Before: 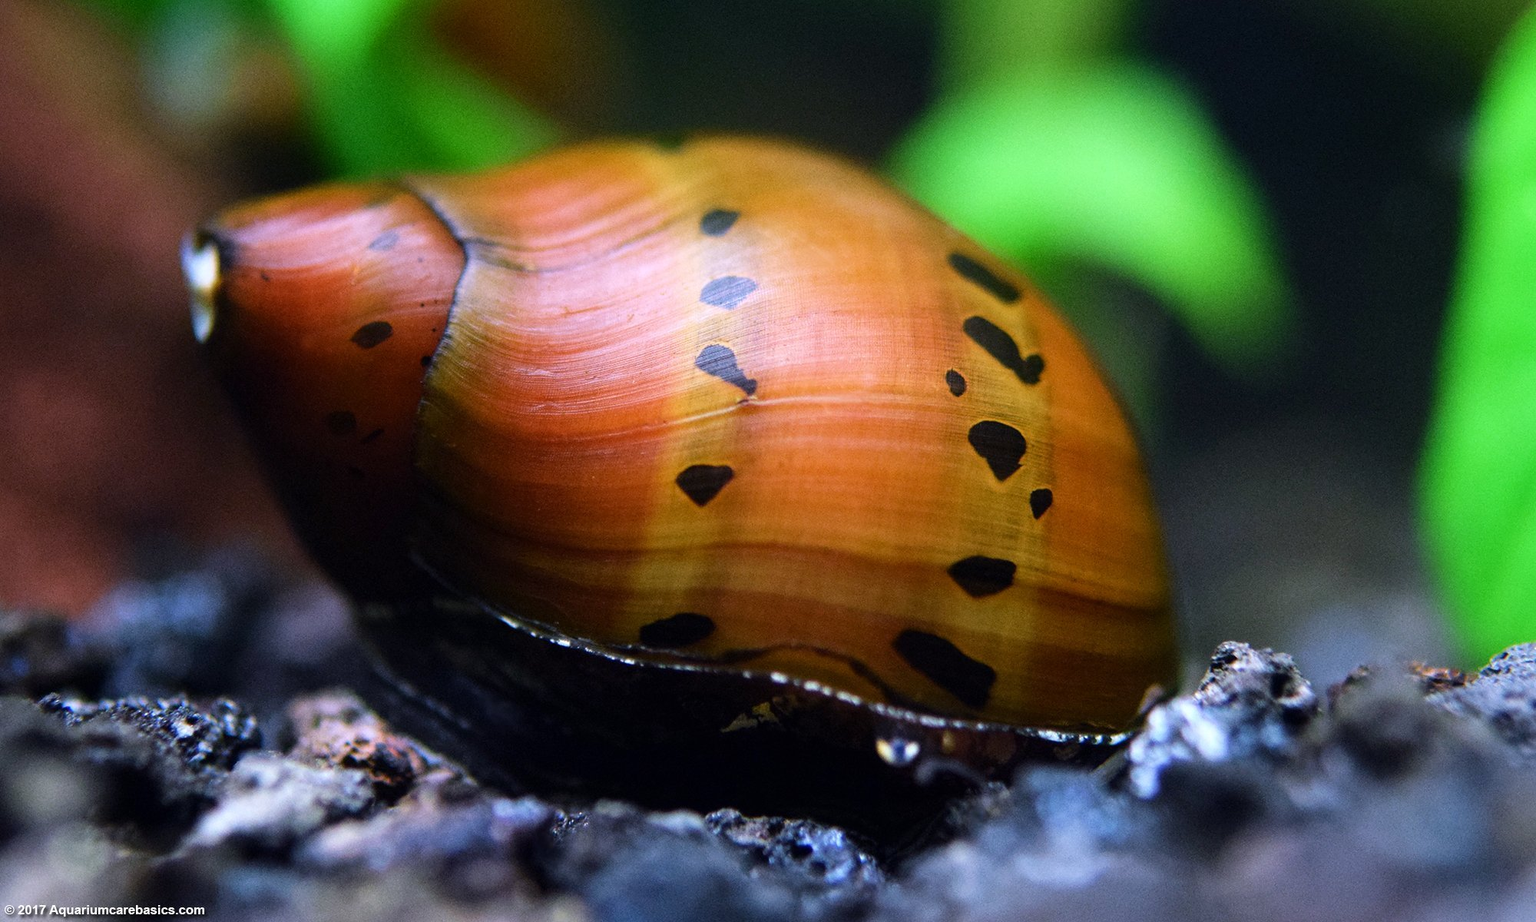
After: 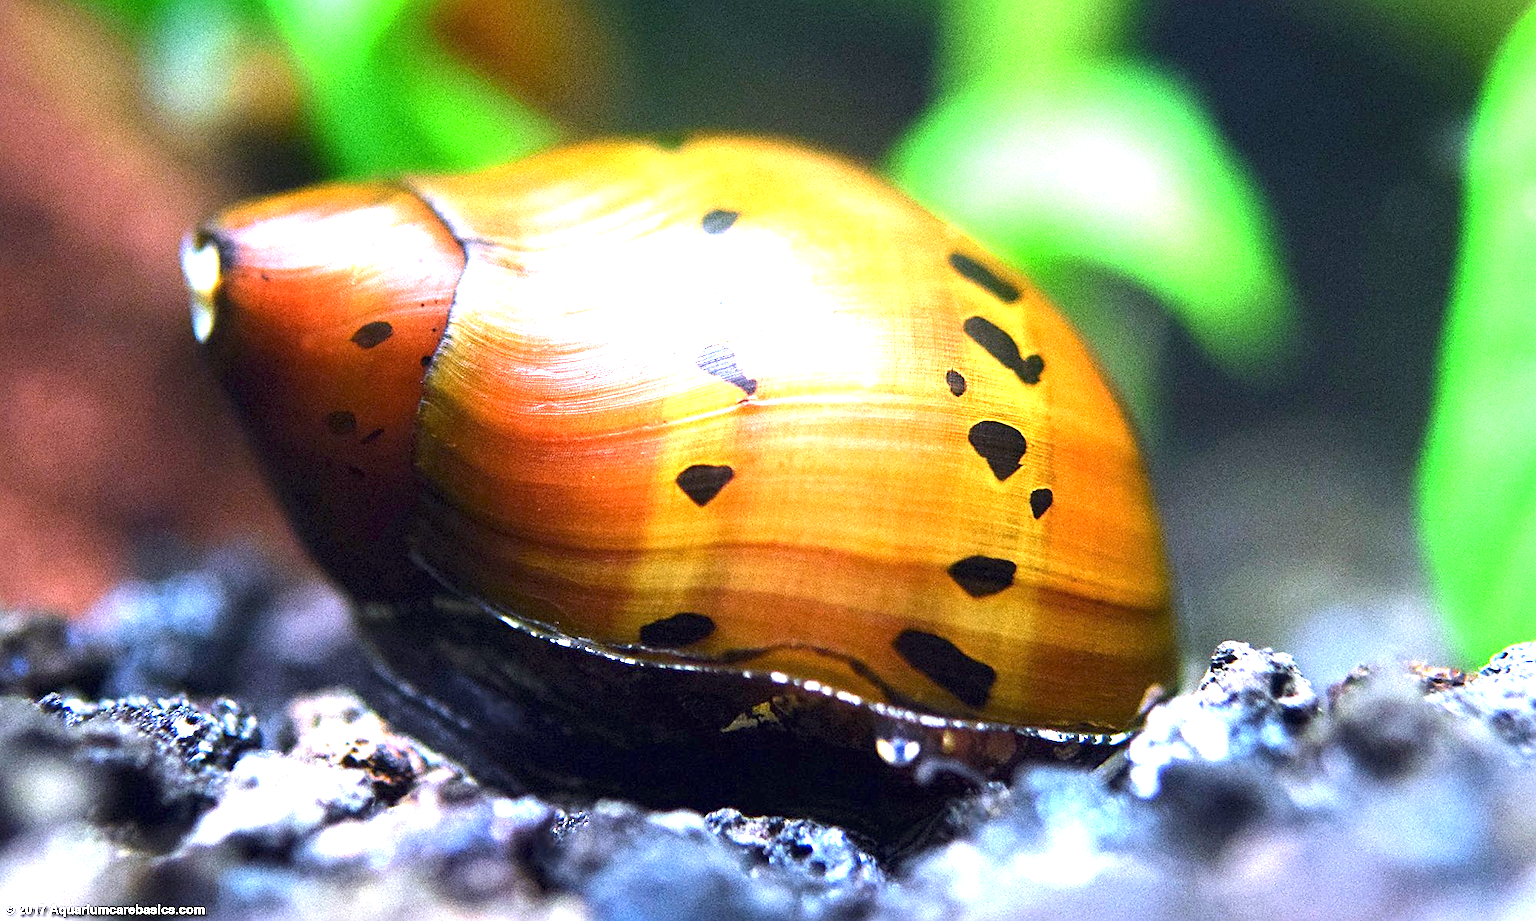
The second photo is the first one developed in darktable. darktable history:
exposure: exposure 2.051 EV, compensate highlight preservation false
sharpen: on, module defaults
